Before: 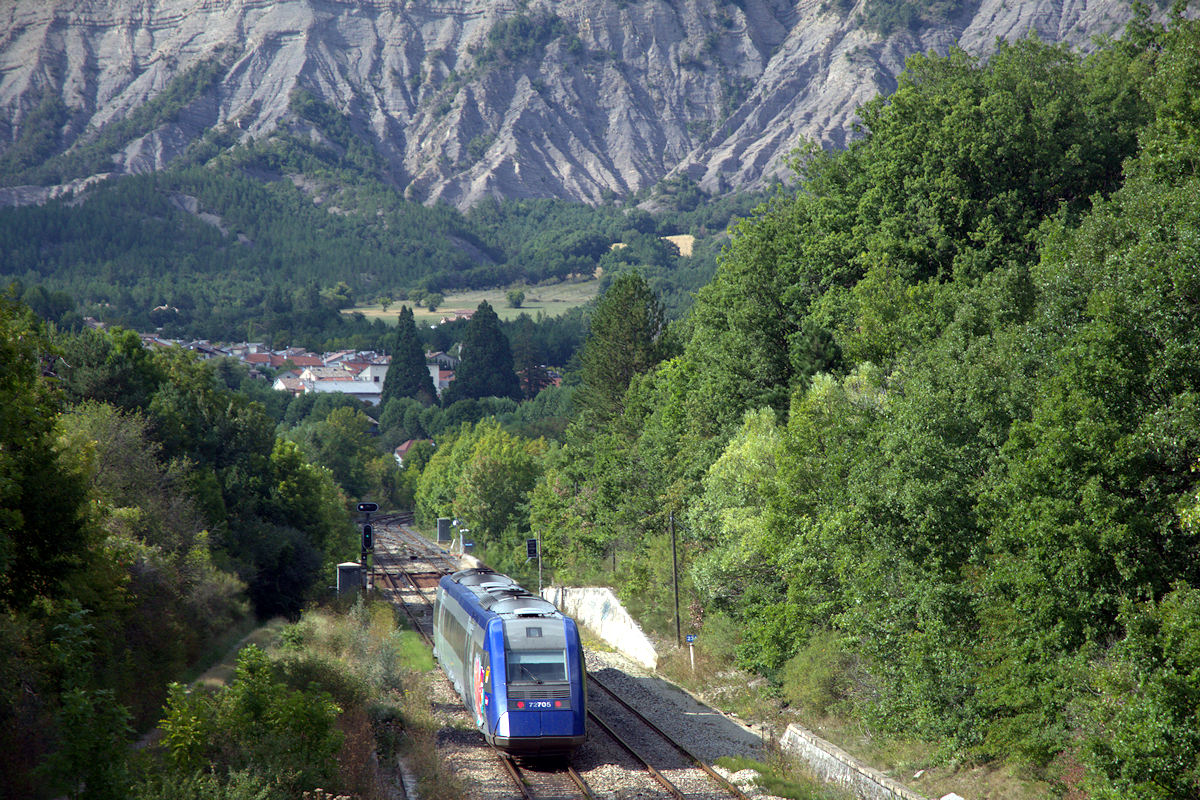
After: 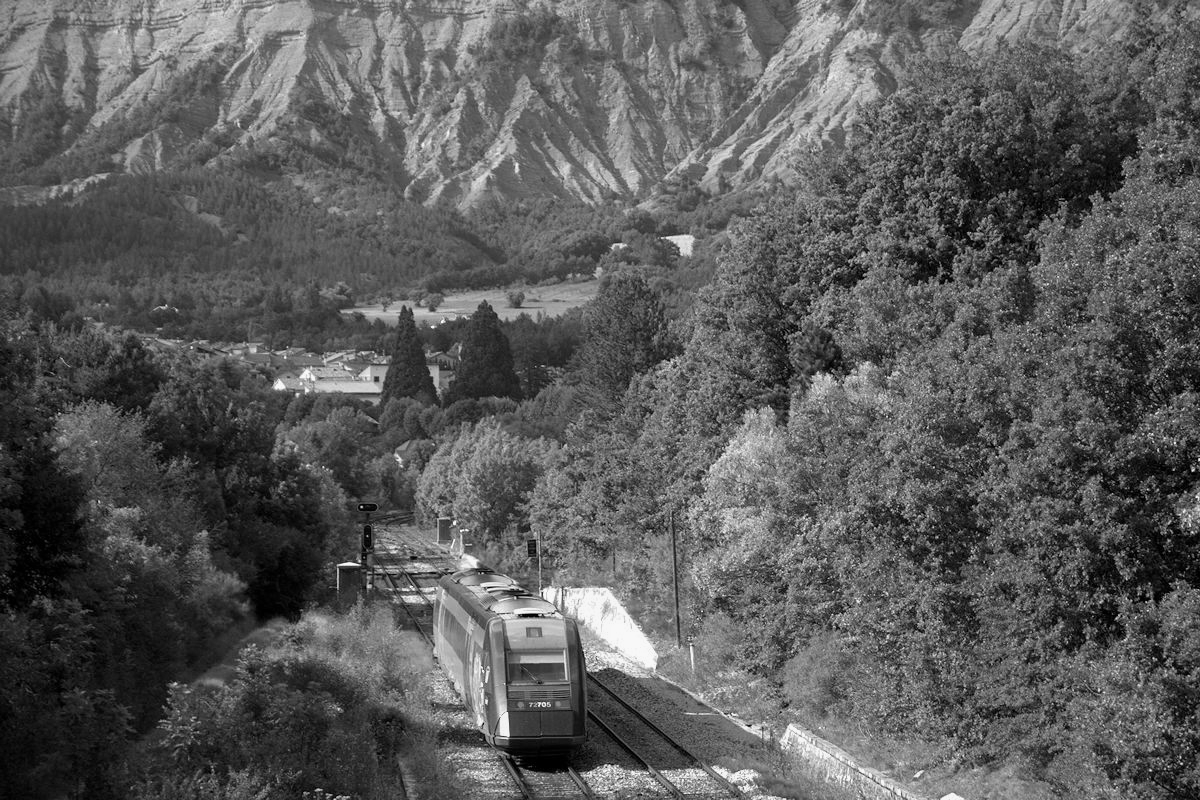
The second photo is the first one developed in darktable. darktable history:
exposure: exposure -0.064 EV, compensate highlight preservation false
velvia: on, module defaults
monochrome: size 1
